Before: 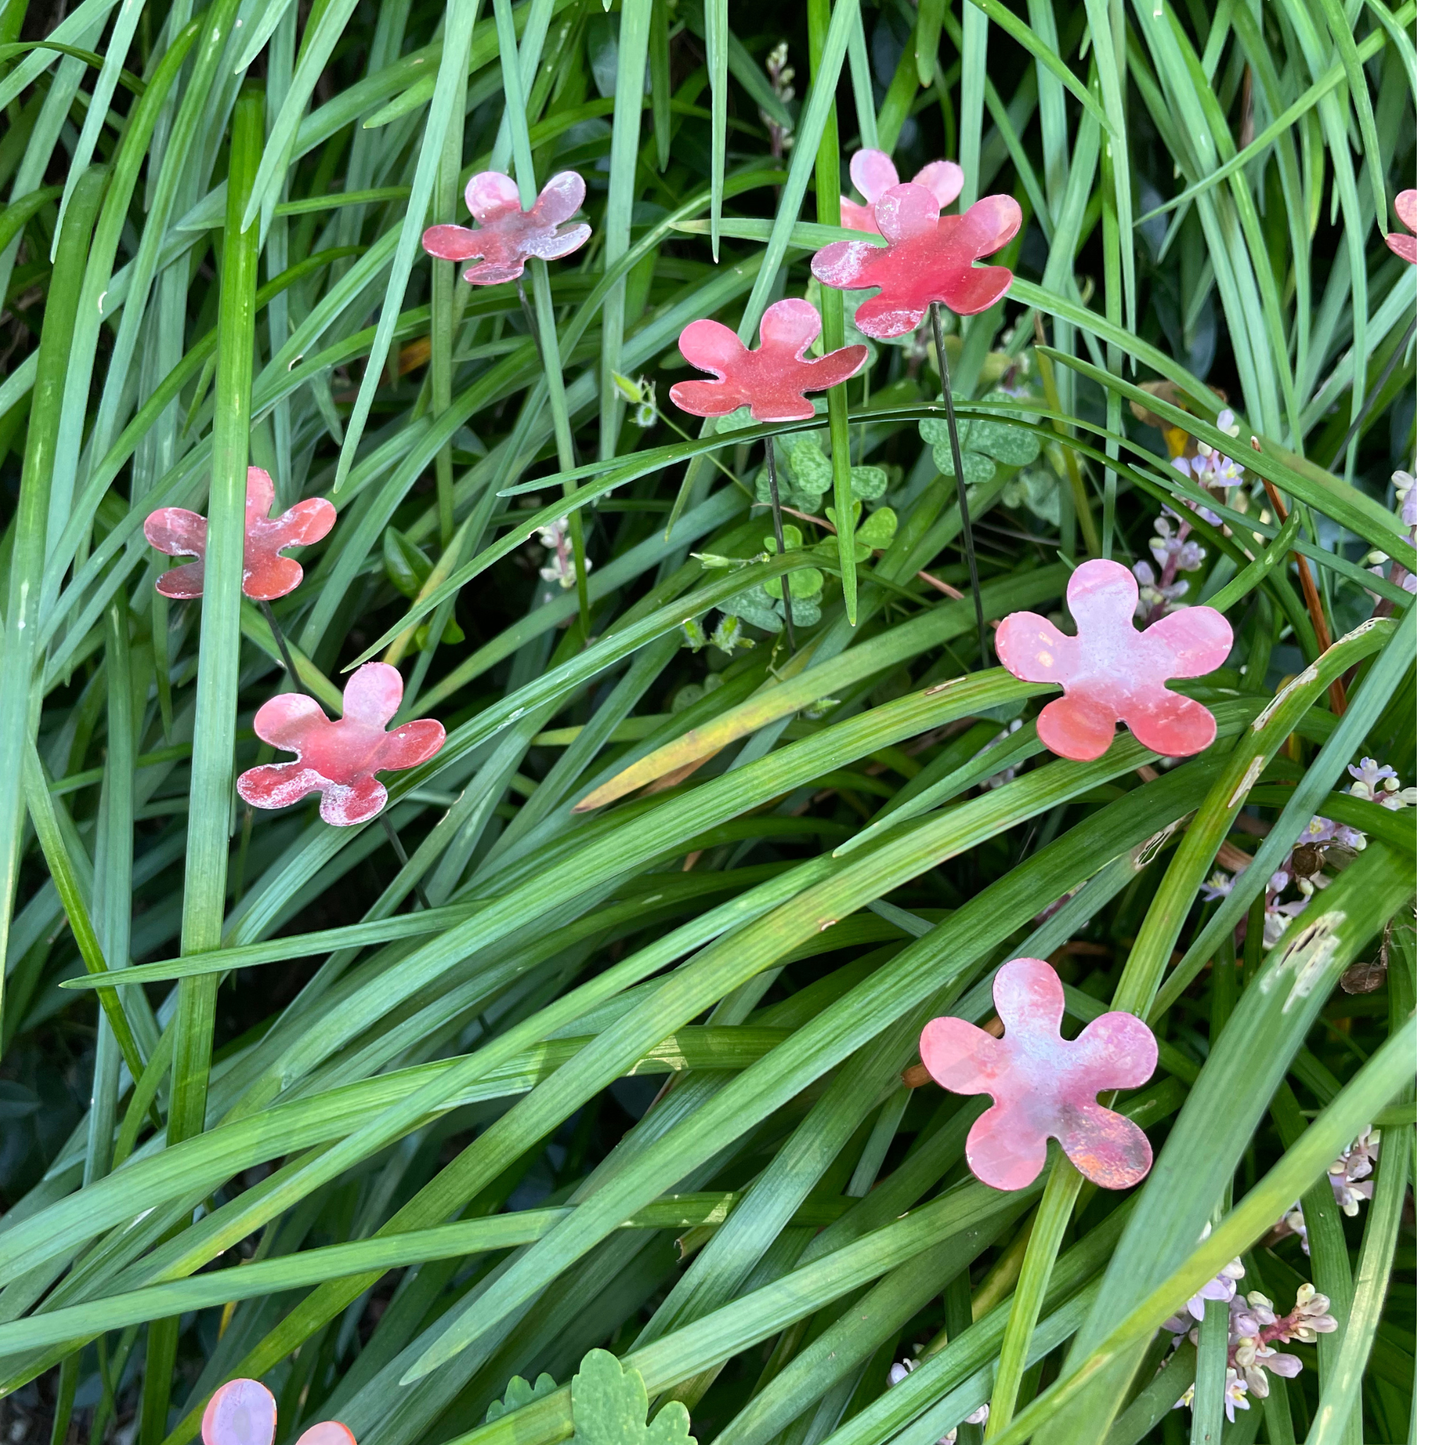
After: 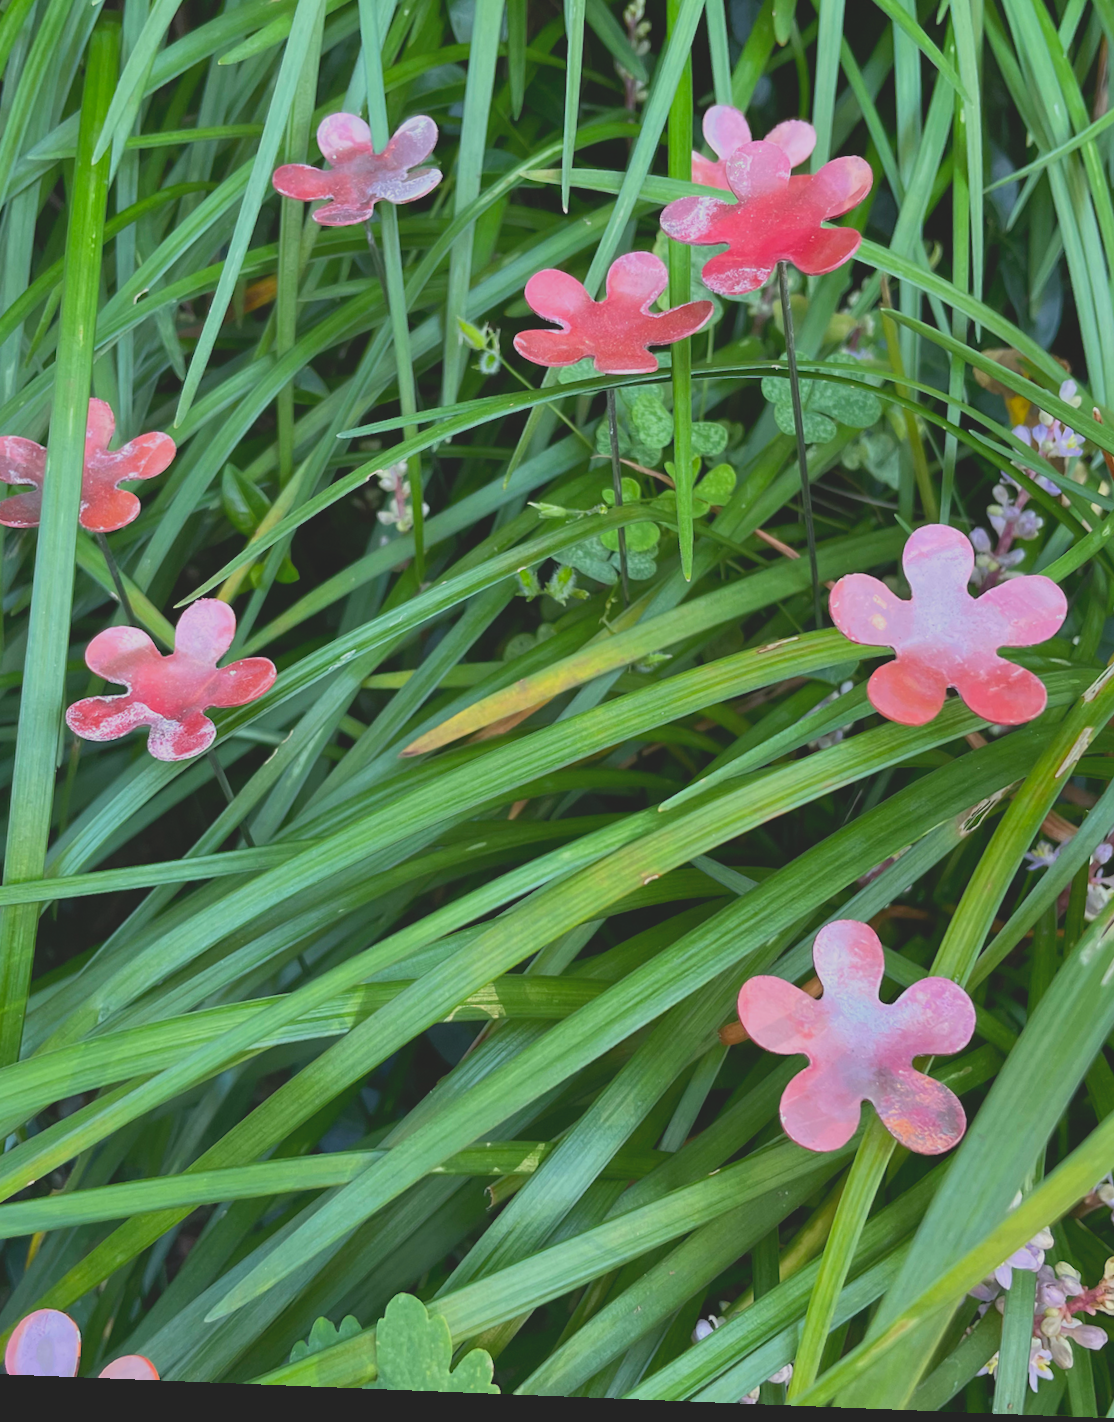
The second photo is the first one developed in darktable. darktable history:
contrast brightness saturation: contrast -0.28
rotate and perspective: rotation 2.27°, automatic cropping off
crop and rotate: left 13.15%, top 5.251%, right 12.609%
